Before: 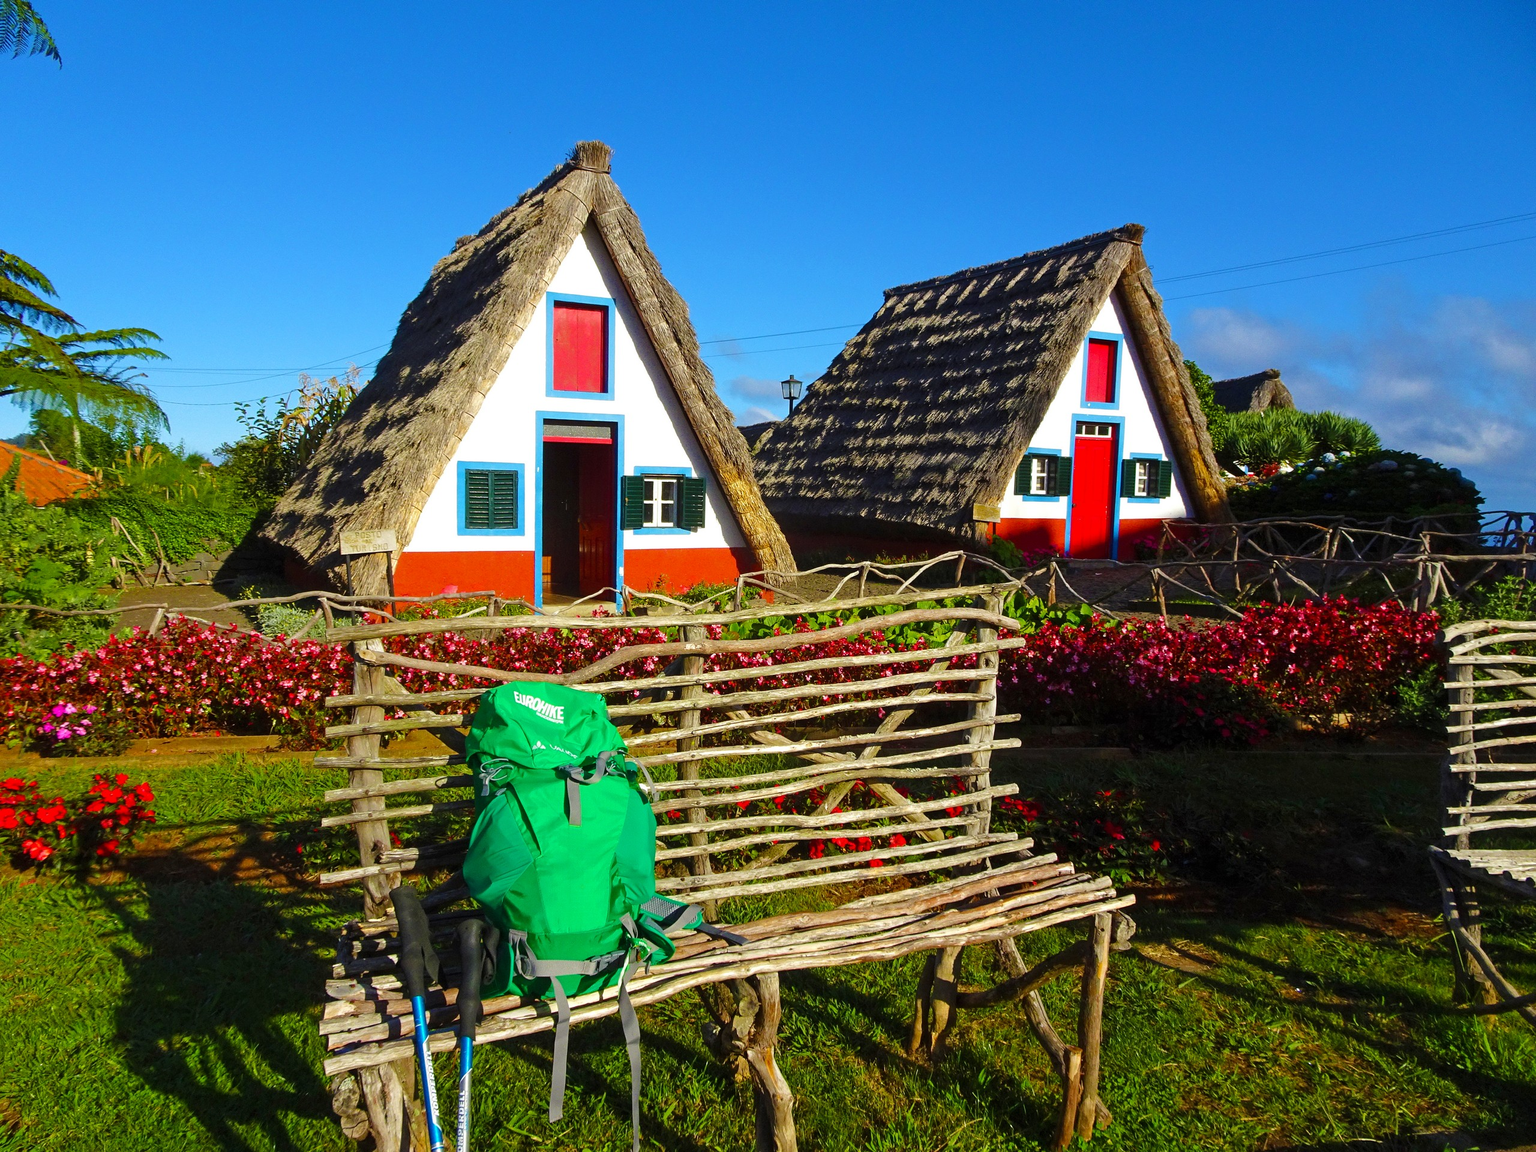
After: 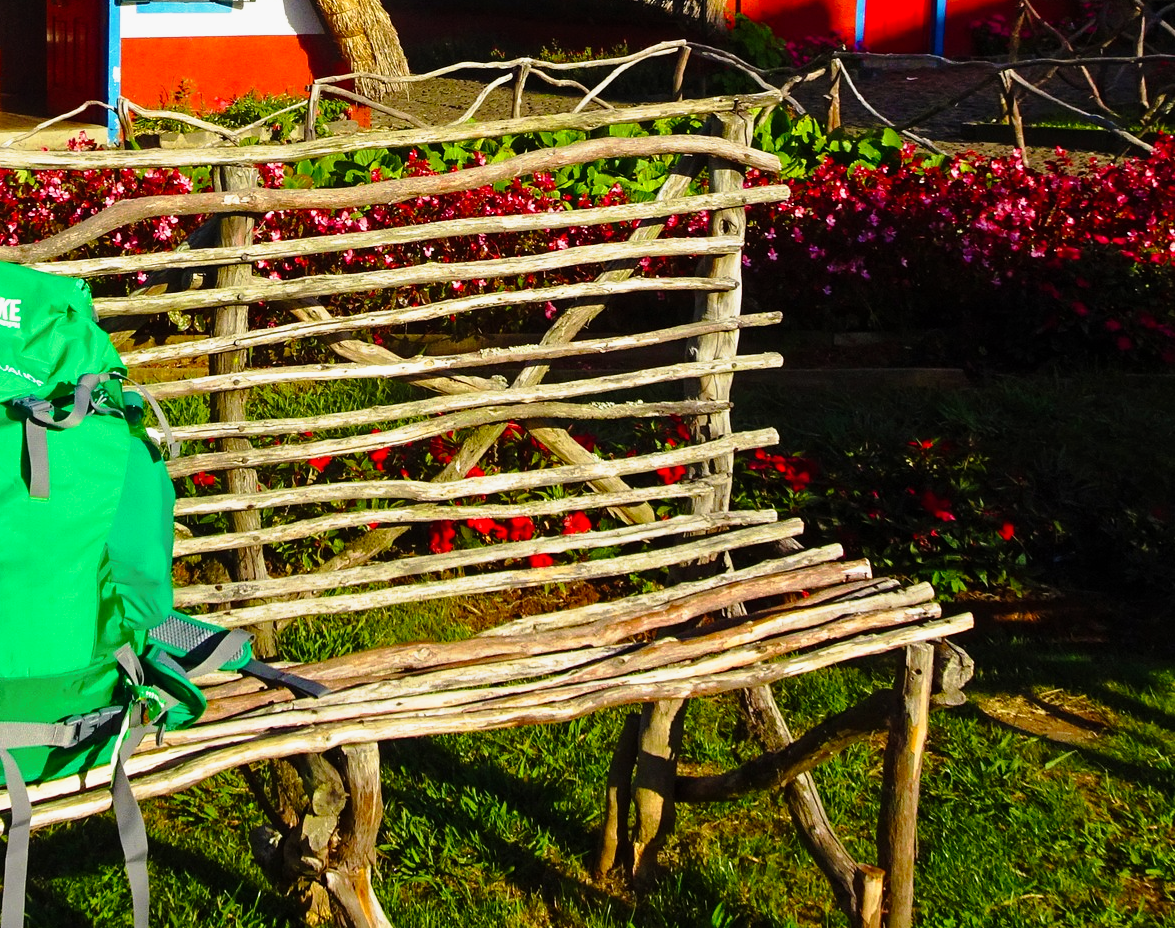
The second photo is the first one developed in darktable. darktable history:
crop: left 35.919%, top 45.765%, right 18.161%, bottom 5.9%
tone curve: curves: ch0 [(0, 0) (0.105, 0.068) (0.195, 0.162) (0.283, 0.283) (0.384, 0.404) (0.485, 0.531) (0.638, 0.681) (0.795, 0.879) (1, 0.977)]; ch1 [(0, 0) (0.161, 0.092) (0.35, 0.33) (0.379, 0.401) (0.456, 0.469) (0.504, 0.501) (0.512, 0.523) (0.58, 0.597) (0.635, 0.646) (1, 1)]; ch2 [(0, 0) (0.371, 0.362) (0.437, 0.437) (0.5, 0.5) (0.53, 0.523) (0.56, 0.58) (0.622, 0.606) (1, 1)], preserve colors none
